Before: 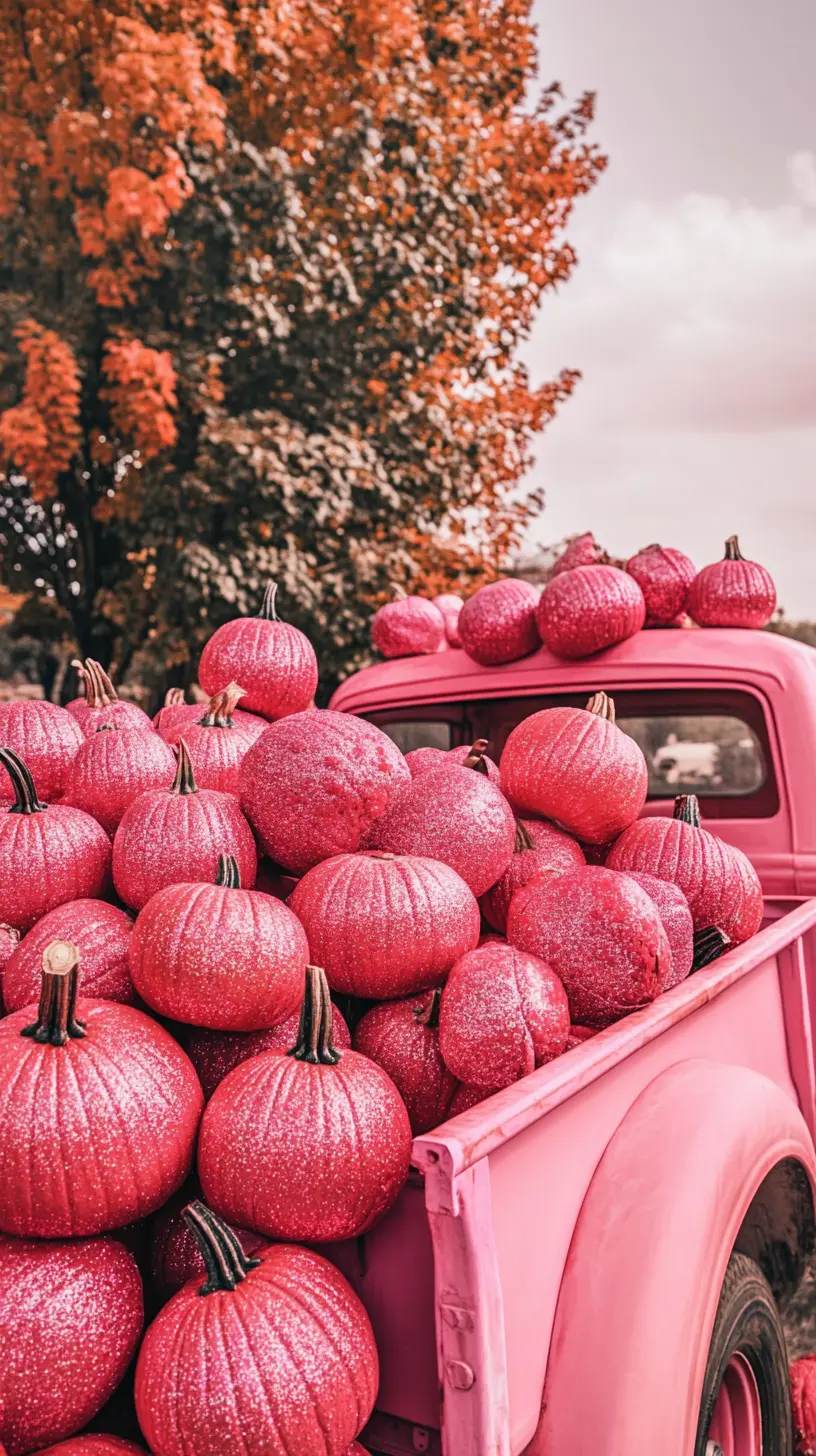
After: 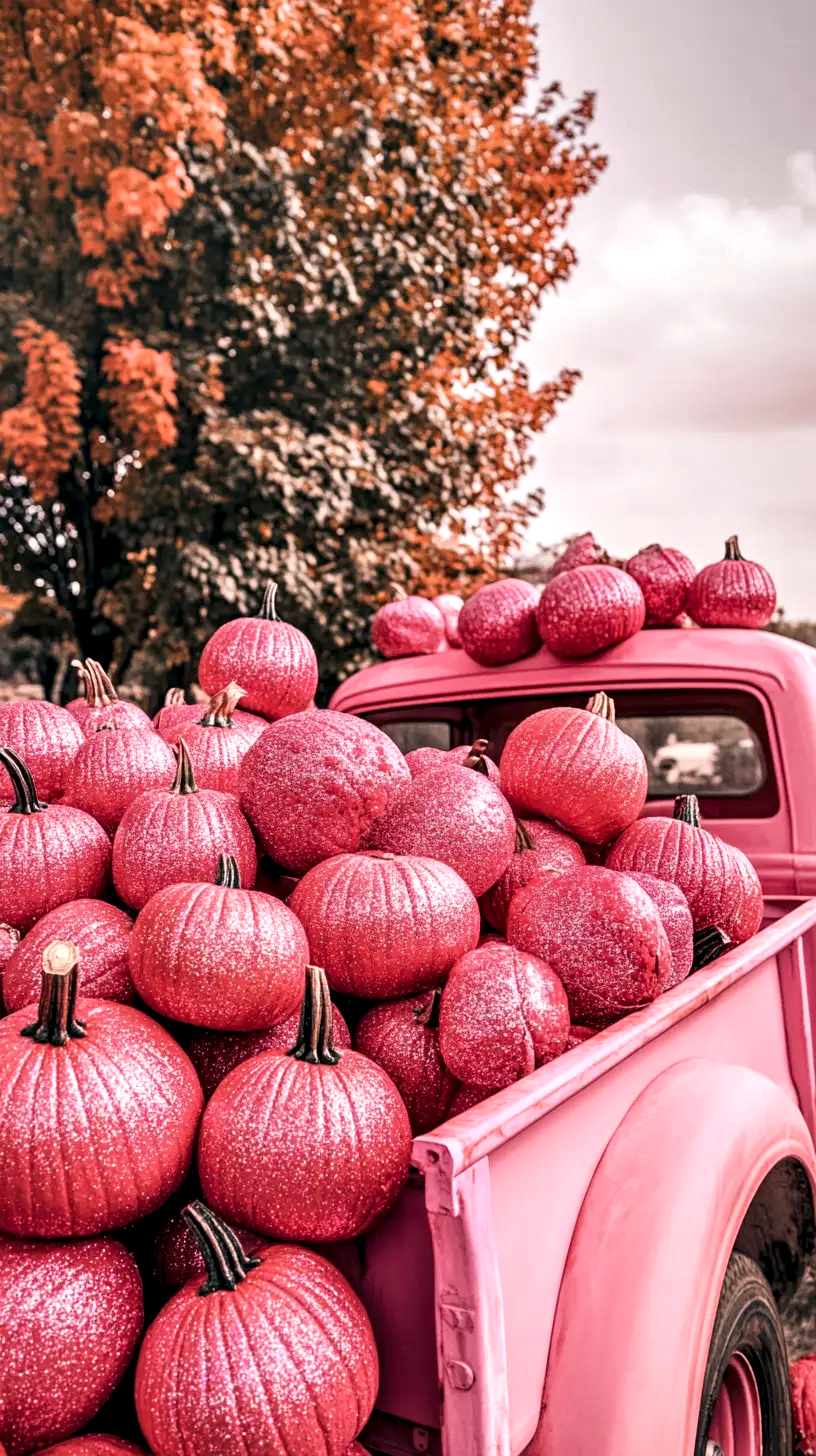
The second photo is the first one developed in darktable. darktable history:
local contrast: highlights 170%, shadows 135%, detail 140%, midtone range 0.253
